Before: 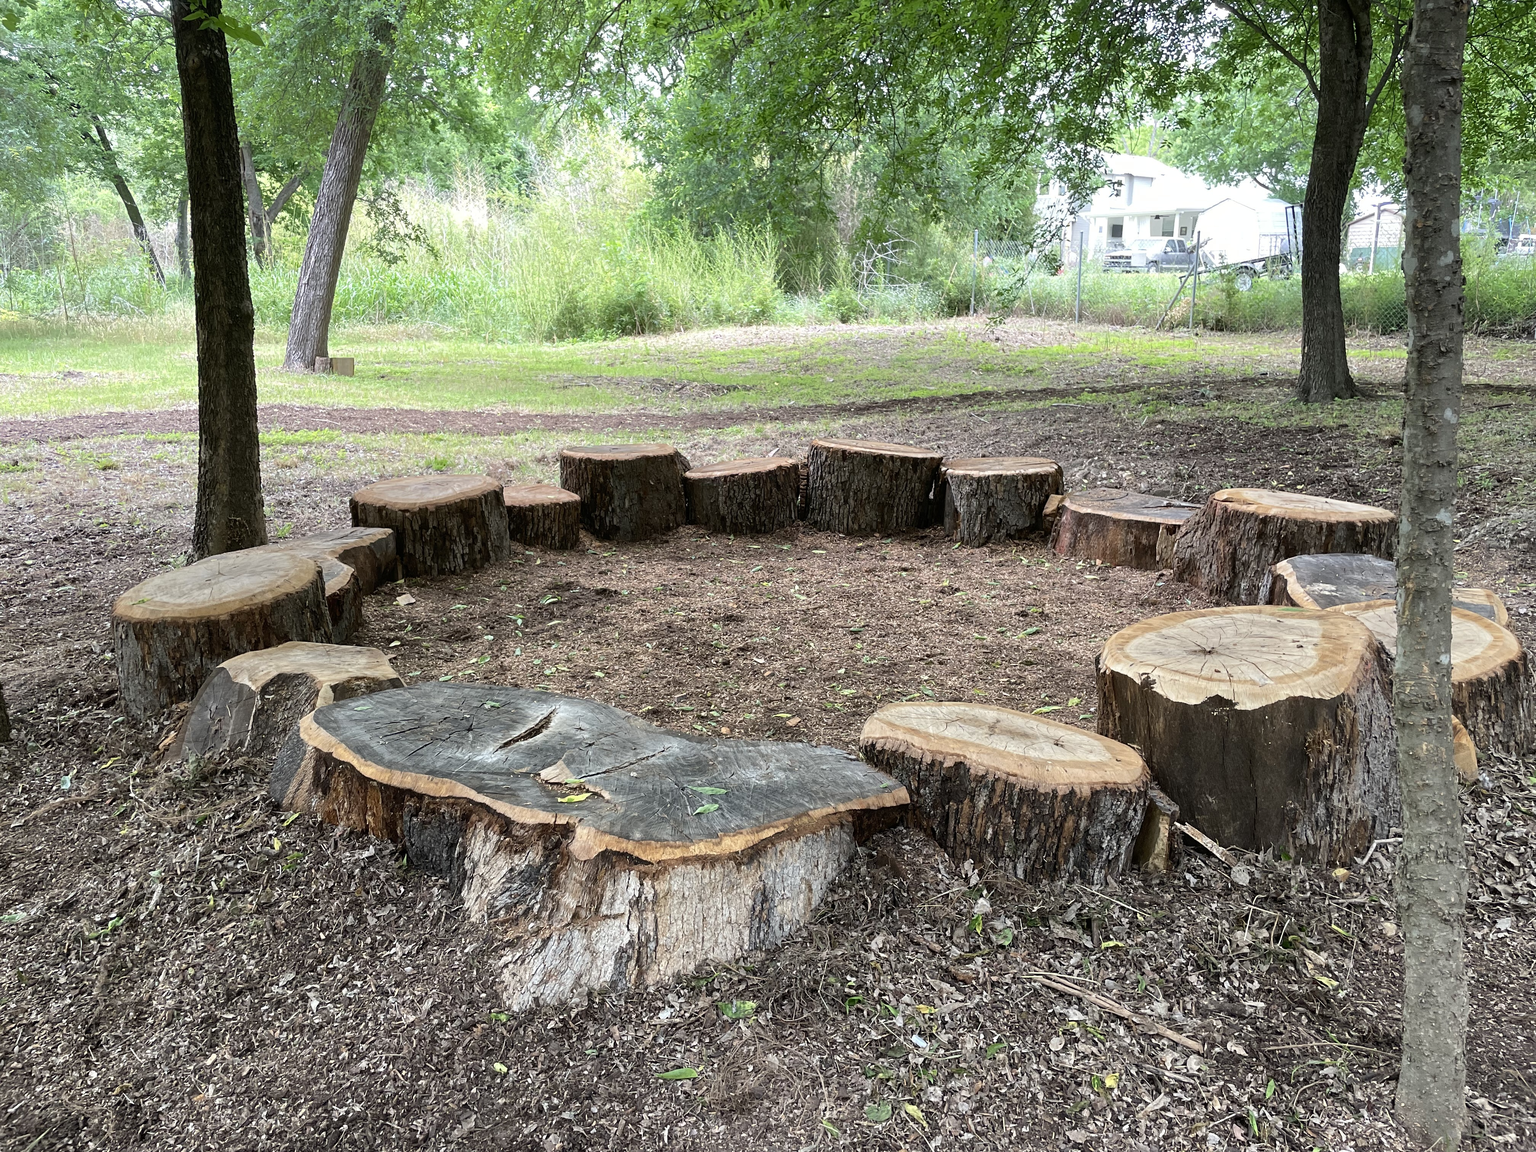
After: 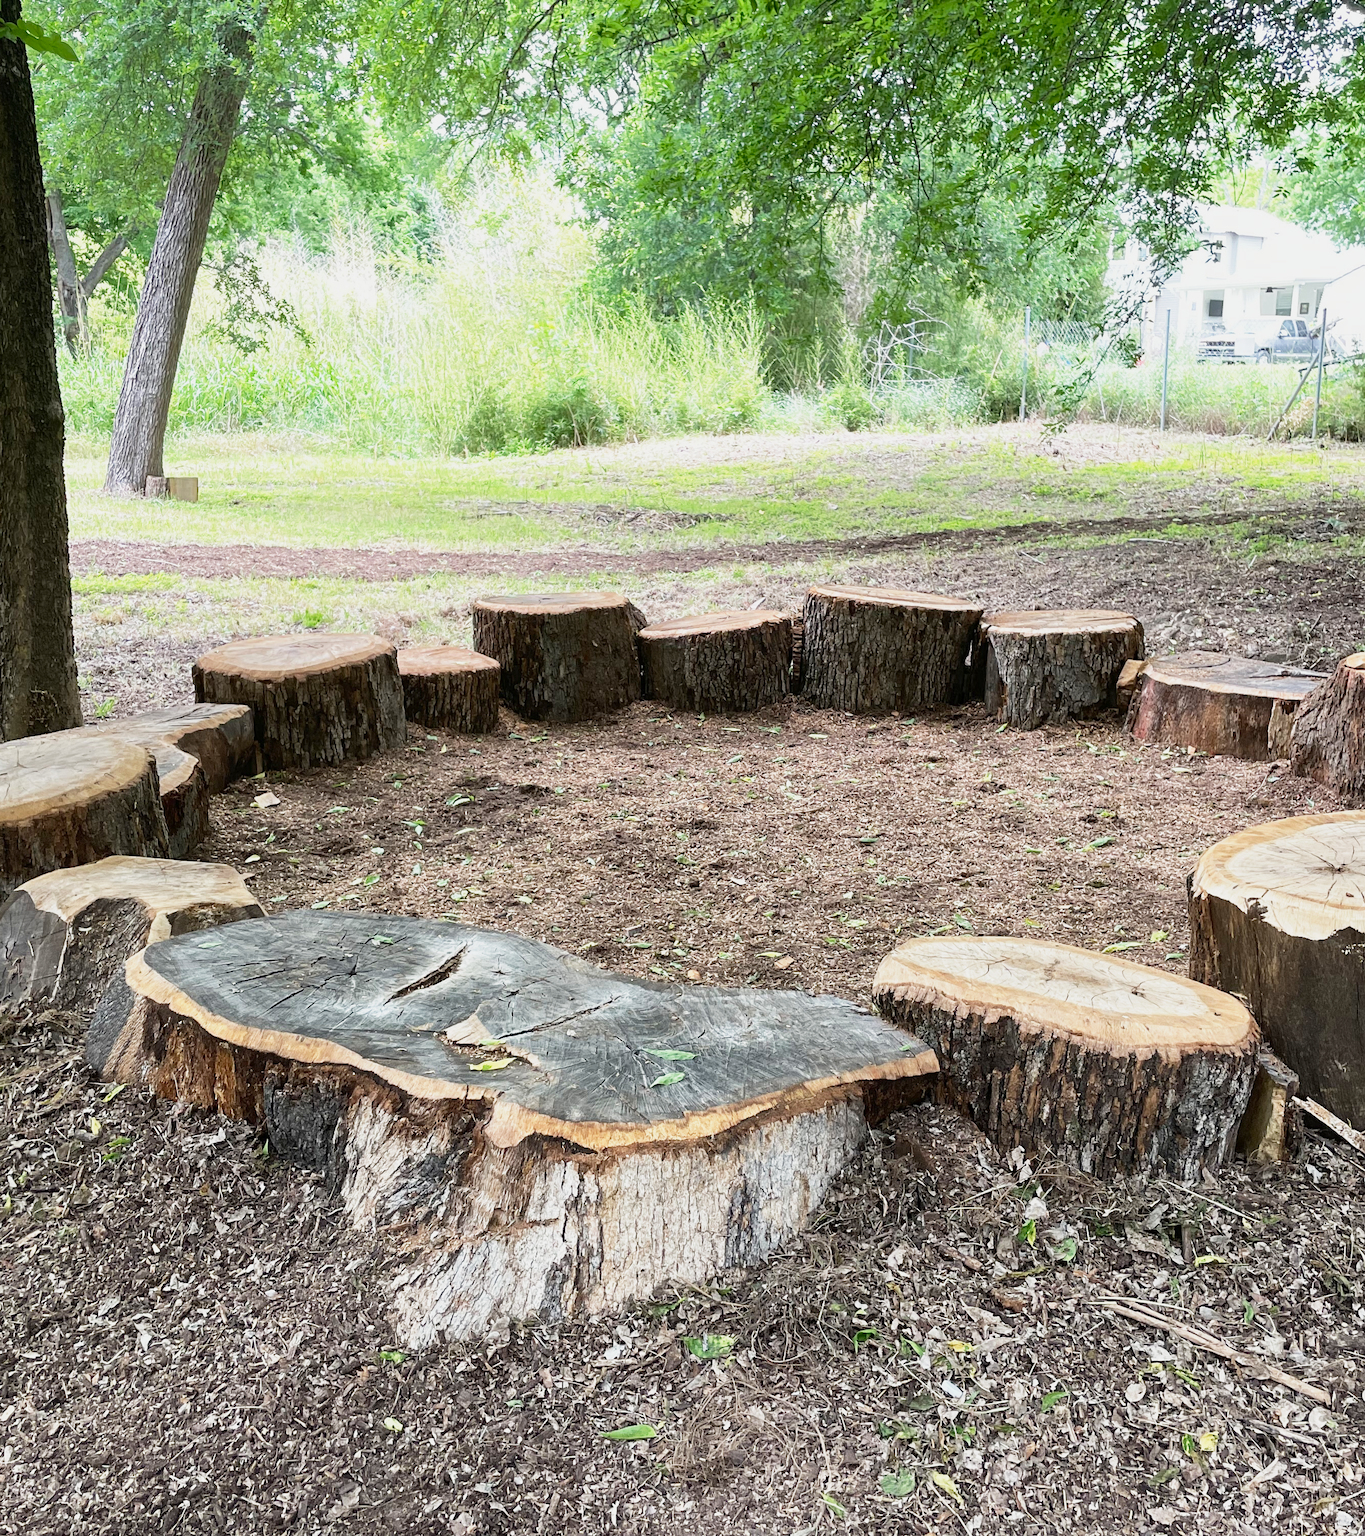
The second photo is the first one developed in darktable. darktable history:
crop and rotate: left 13.409%, right 19.924%
base curve: curves: ch0 [(0, 0) (0.088, 0.125) (0.176, 0.251) (0.354, 0.501) (0.613, 0.749) (1, 0.877)], preserve colors none
